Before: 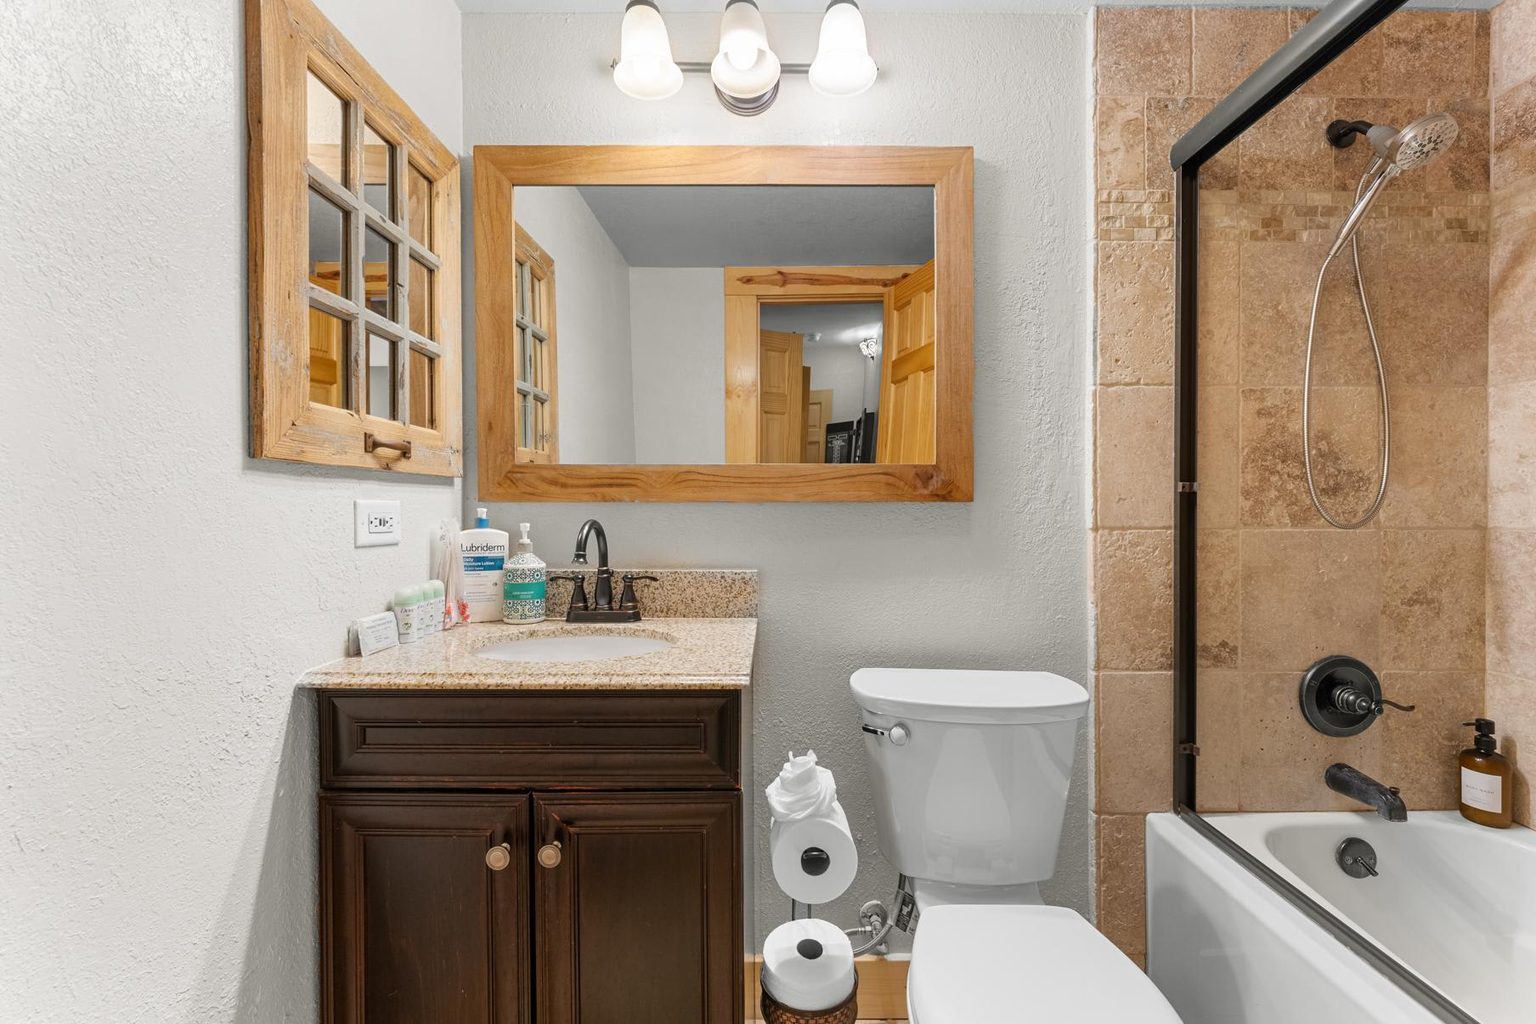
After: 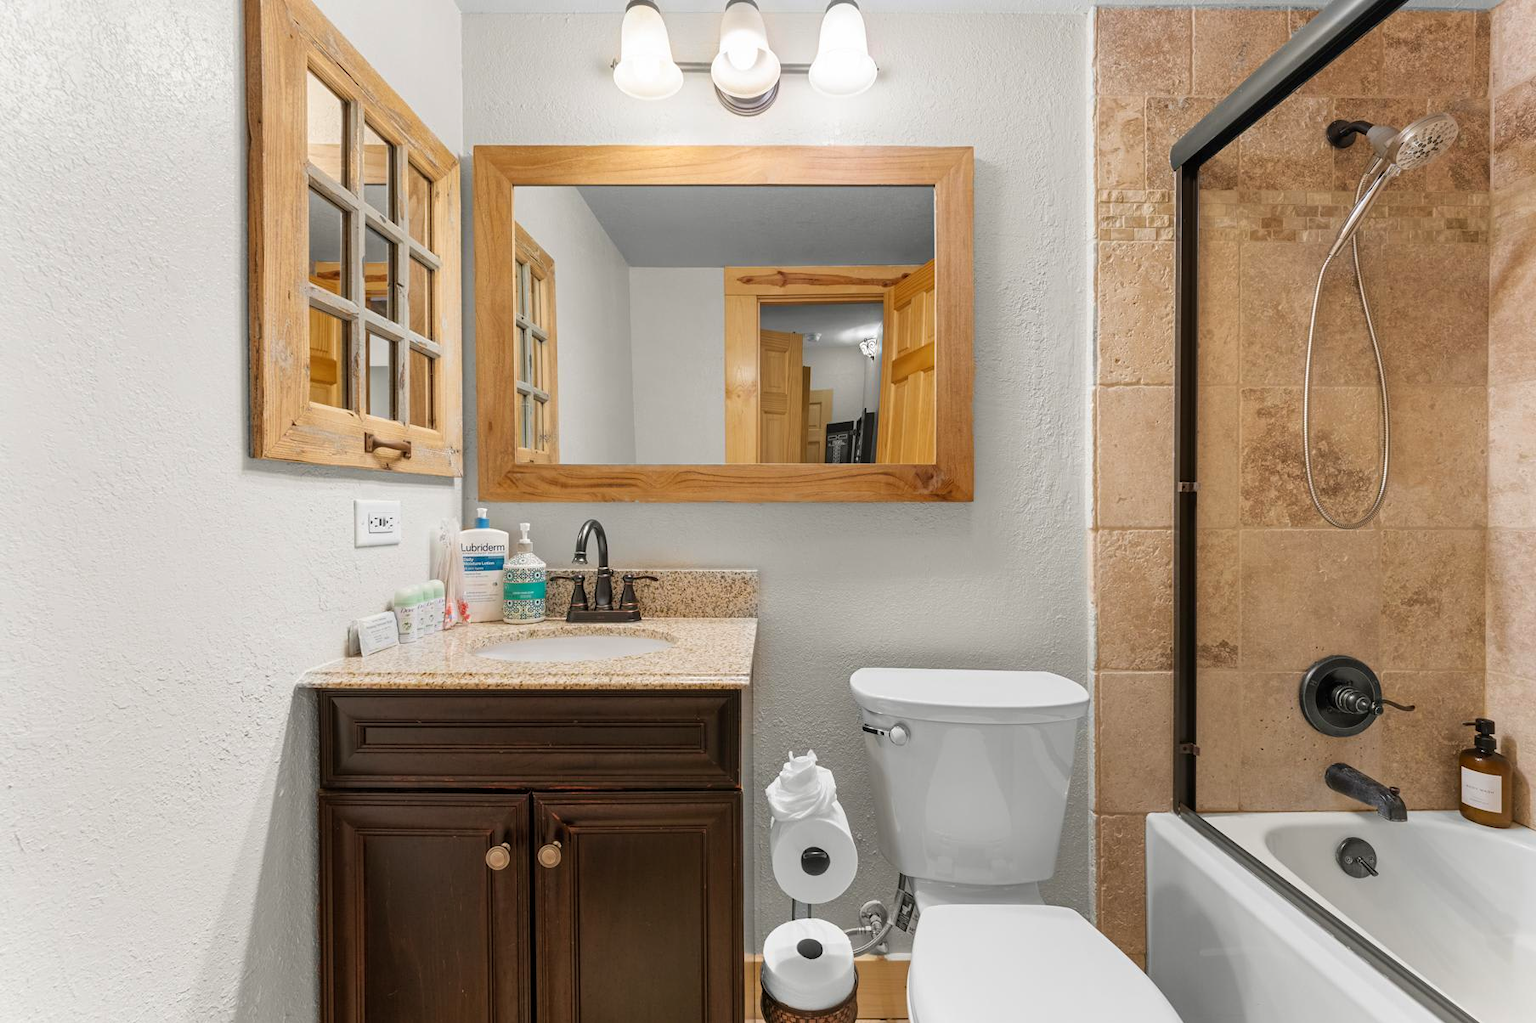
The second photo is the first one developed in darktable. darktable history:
velvia: strength 14.61%
